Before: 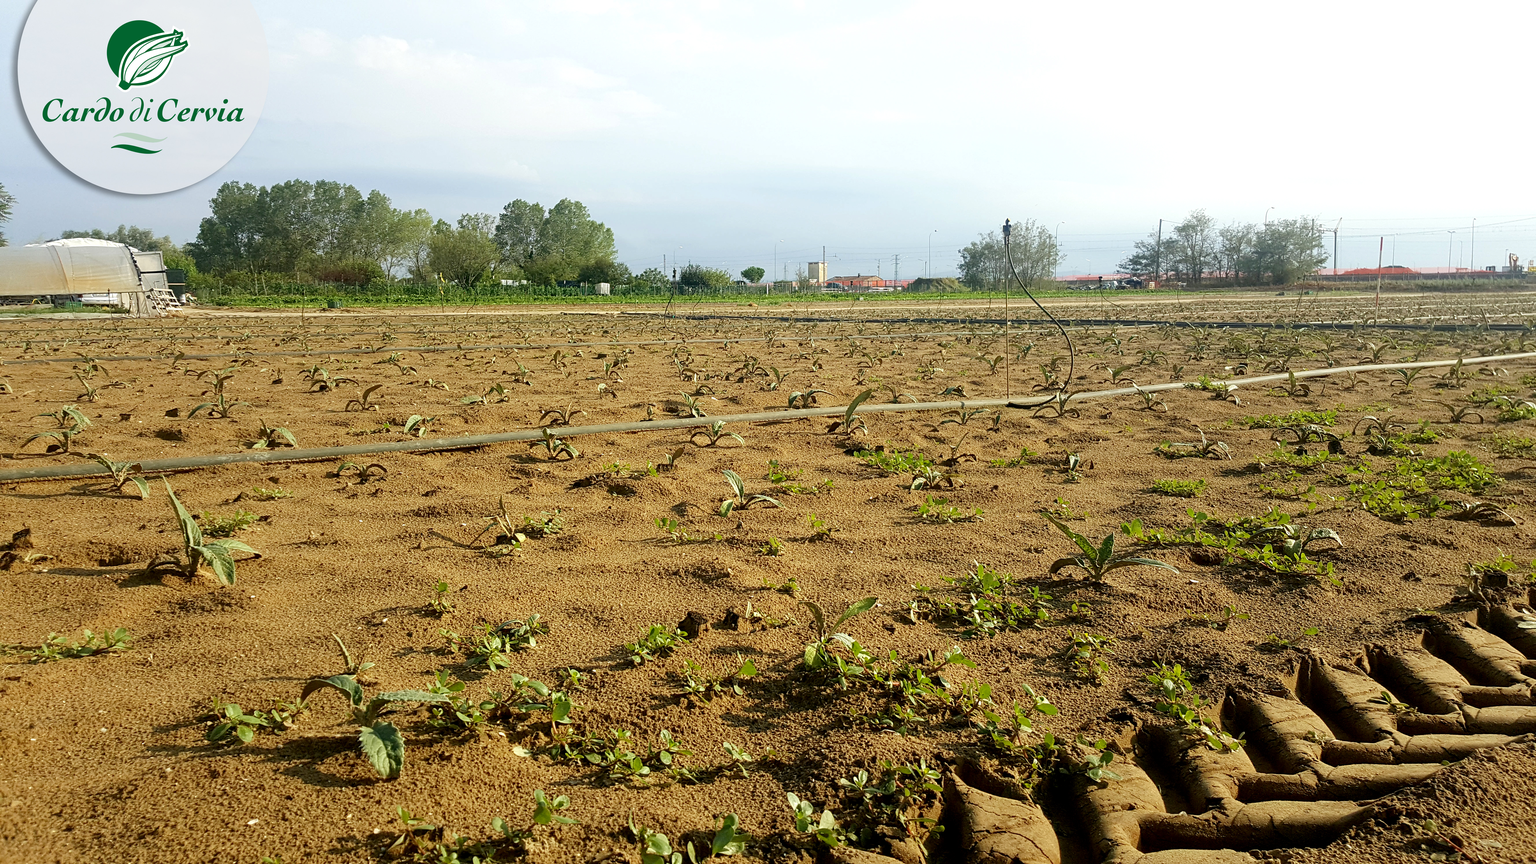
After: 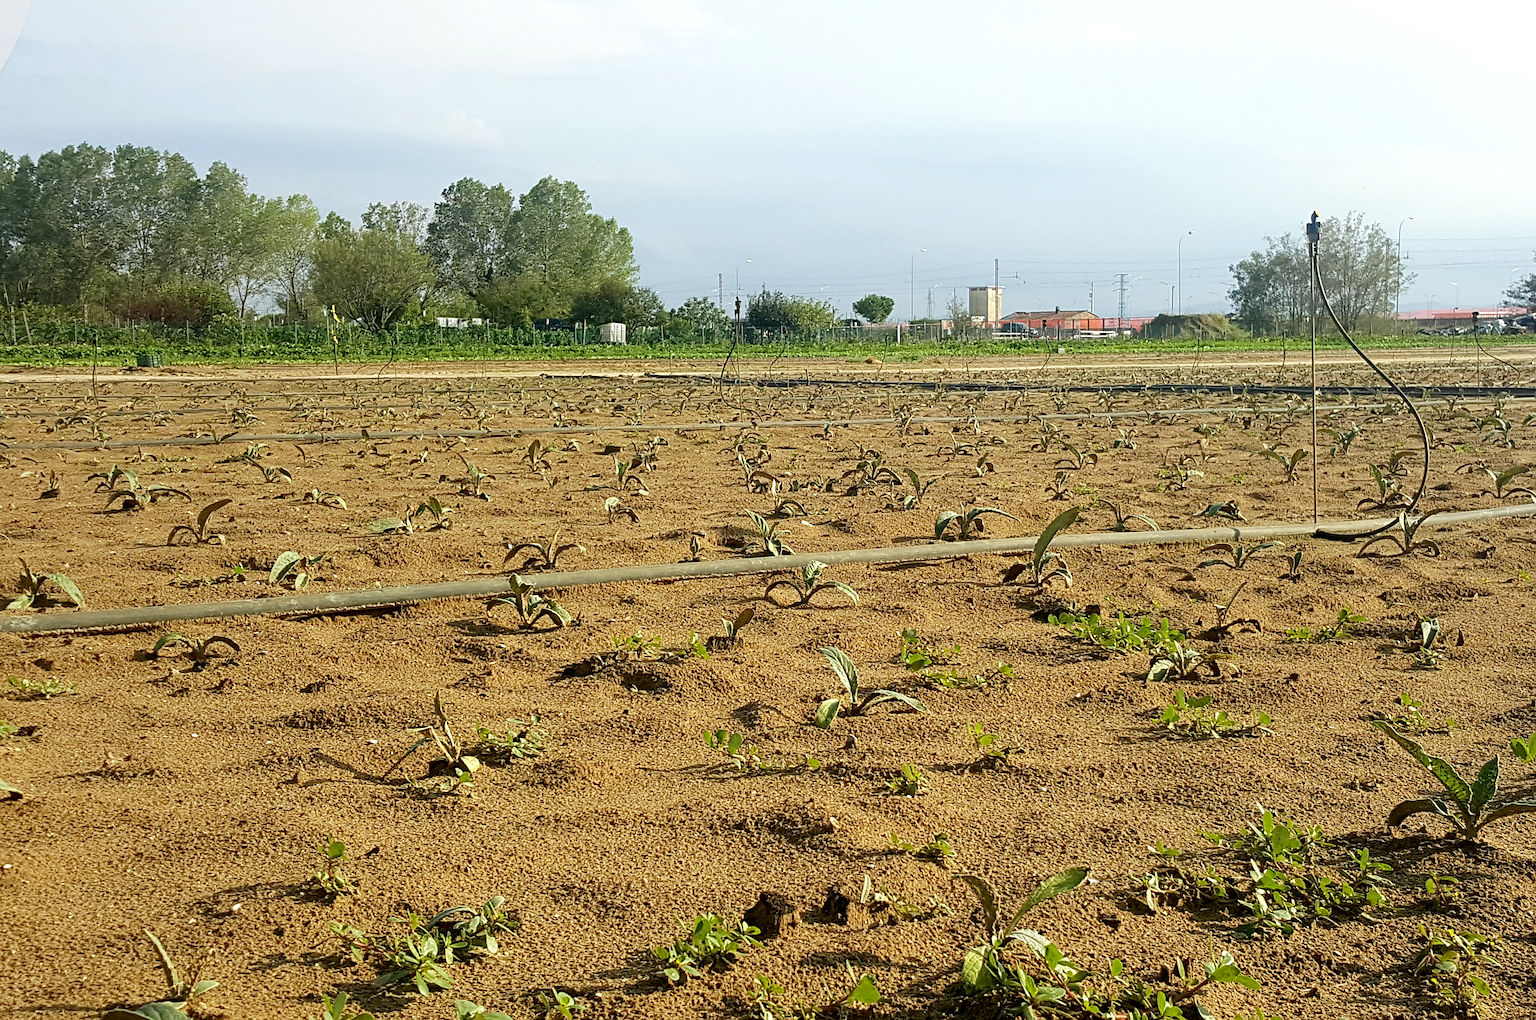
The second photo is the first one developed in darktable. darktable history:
crop: left 16.202%, top 11.208%, right 26.045%, bottom 20.557%
sharpen: amount 0.2
